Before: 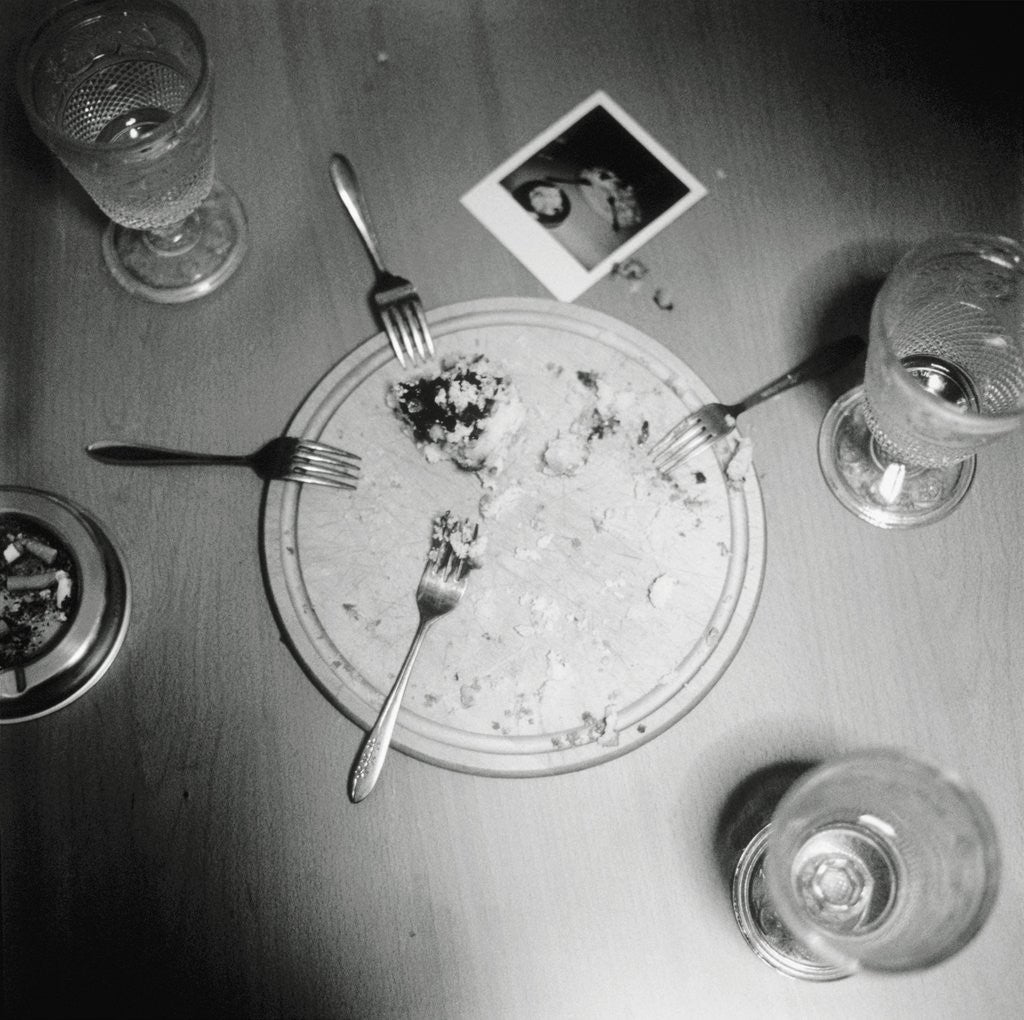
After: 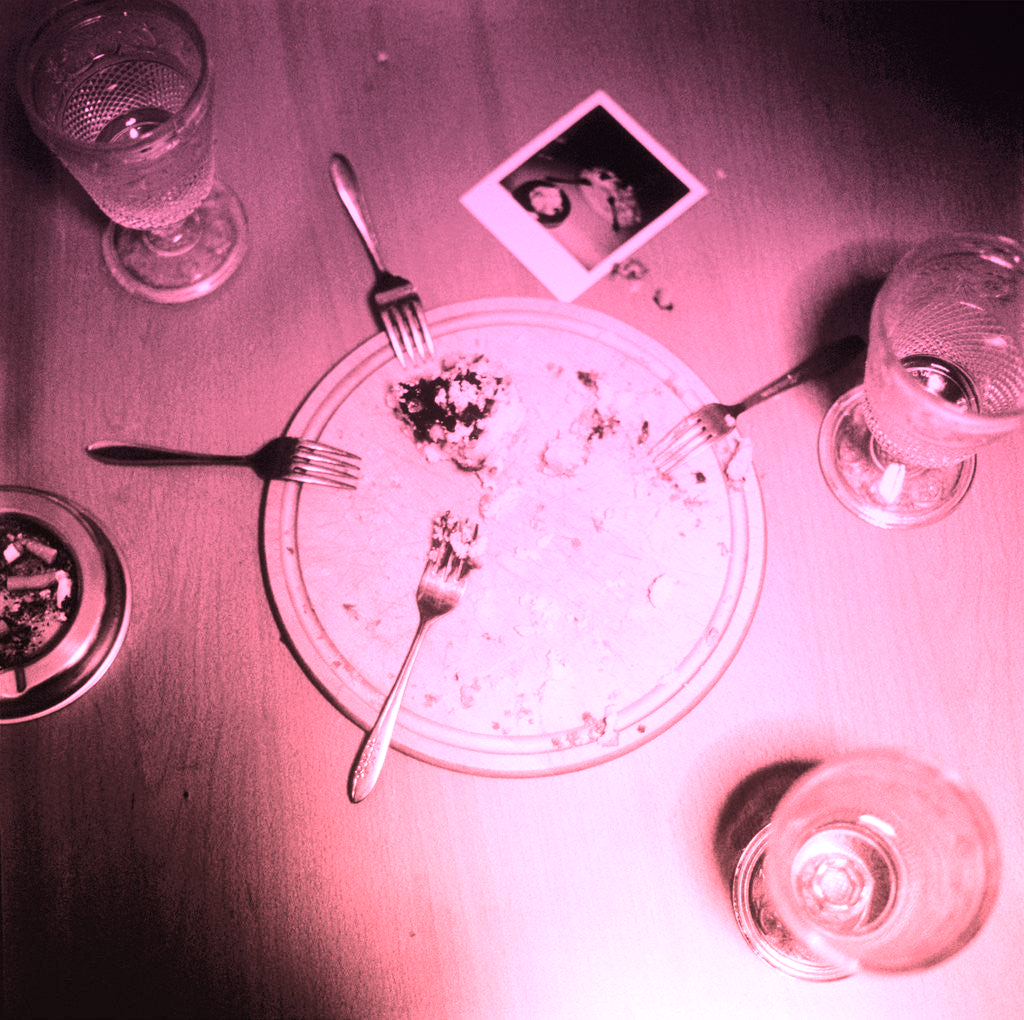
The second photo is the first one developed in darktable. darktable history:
white balance: red 2.207, blue 1.293
color contrast: green-magenta contrast 0.85, blue-yellow contrast 1.25, unbound 0
graduated density: hue 238.83°, saturation 50%
